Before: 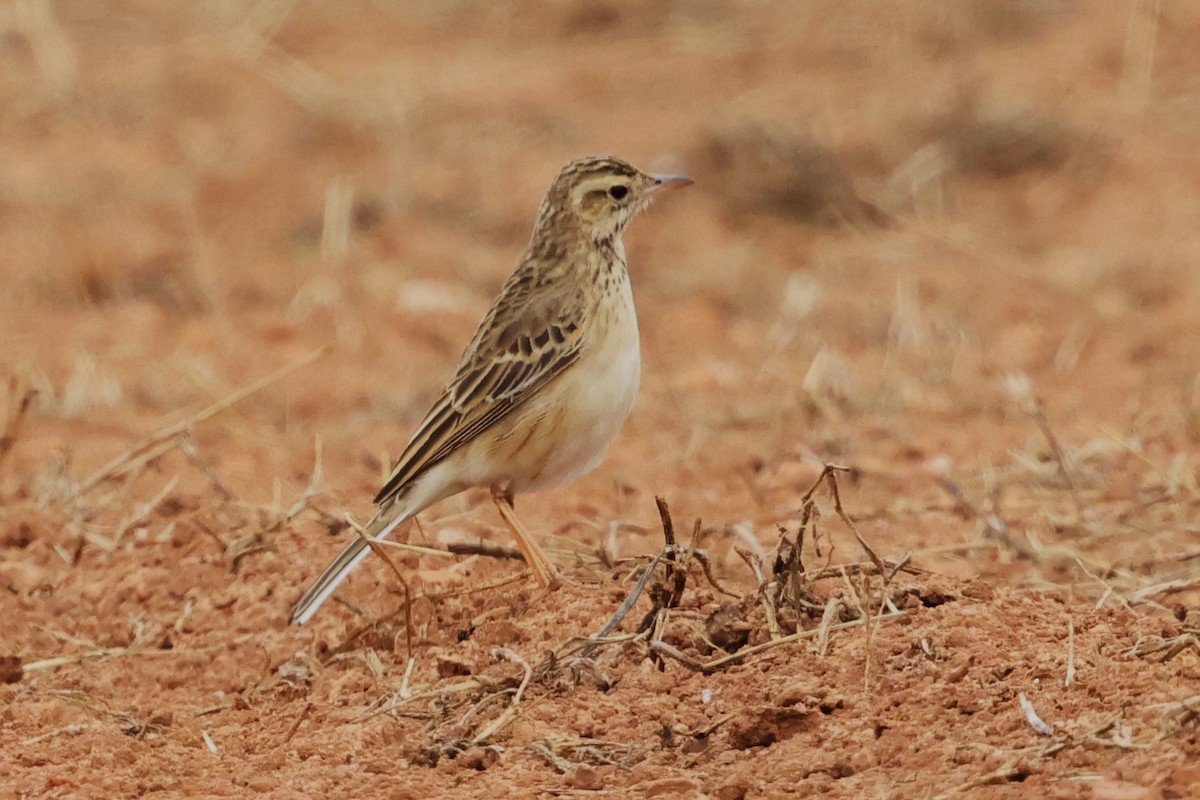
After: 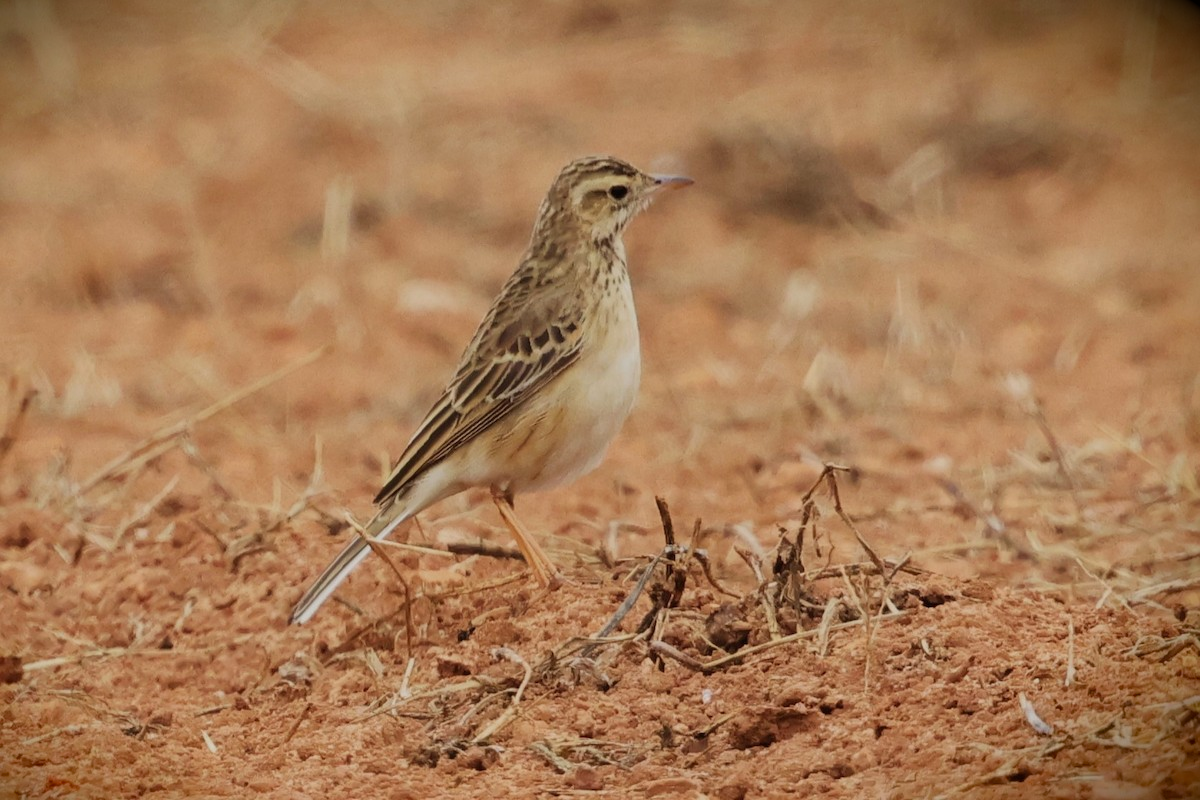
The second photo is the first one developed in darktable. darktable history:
vignetting: fall-off start 99.51%, brightness -0.999, saturation 0.494, center (-0.081, 0.061), width/height ratio 1.325
